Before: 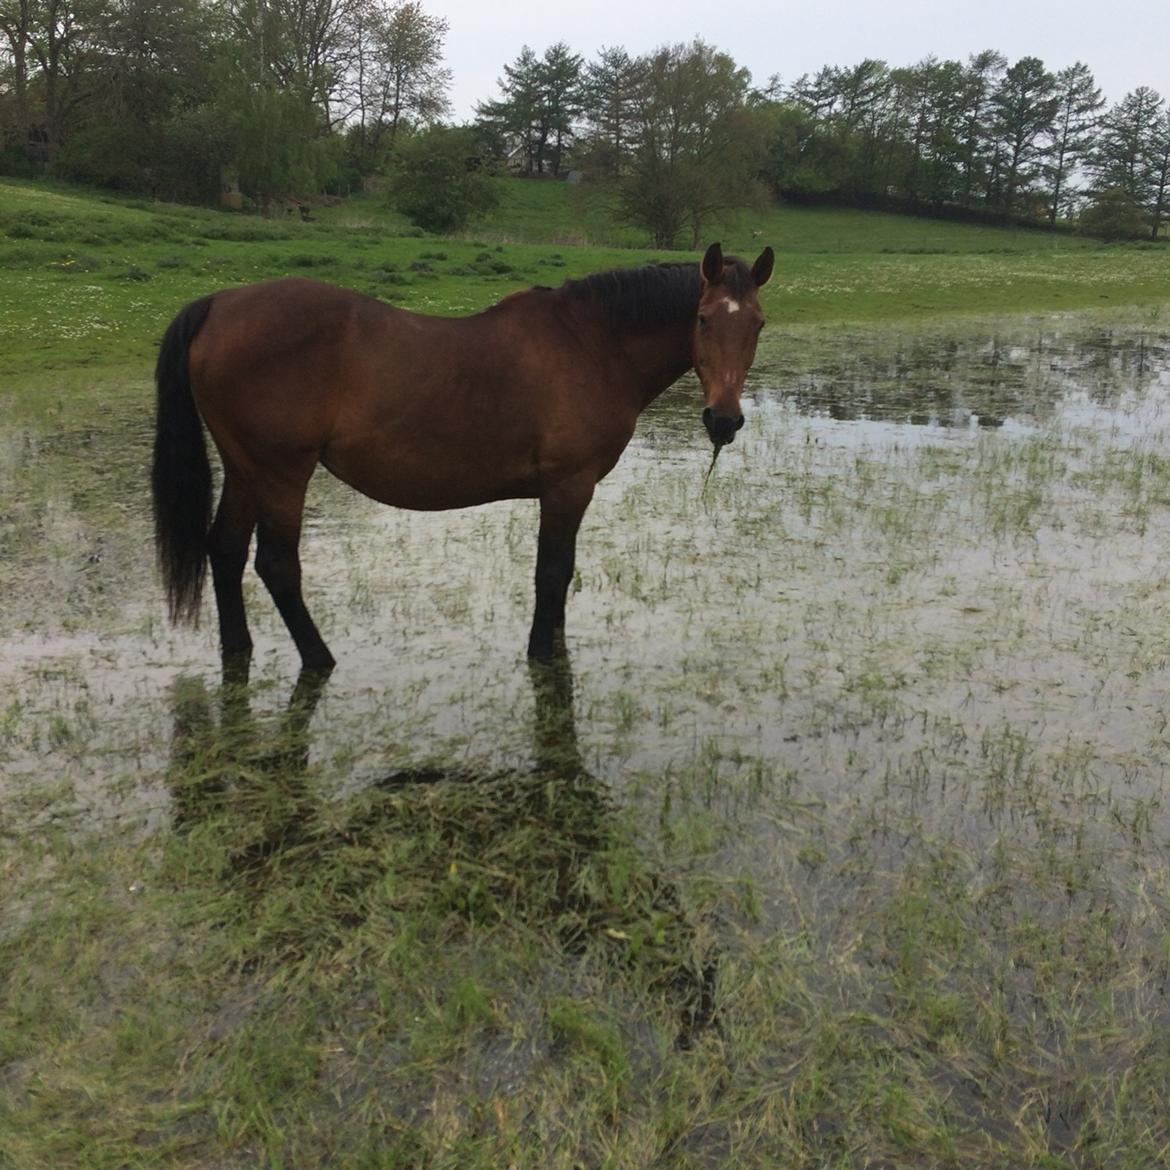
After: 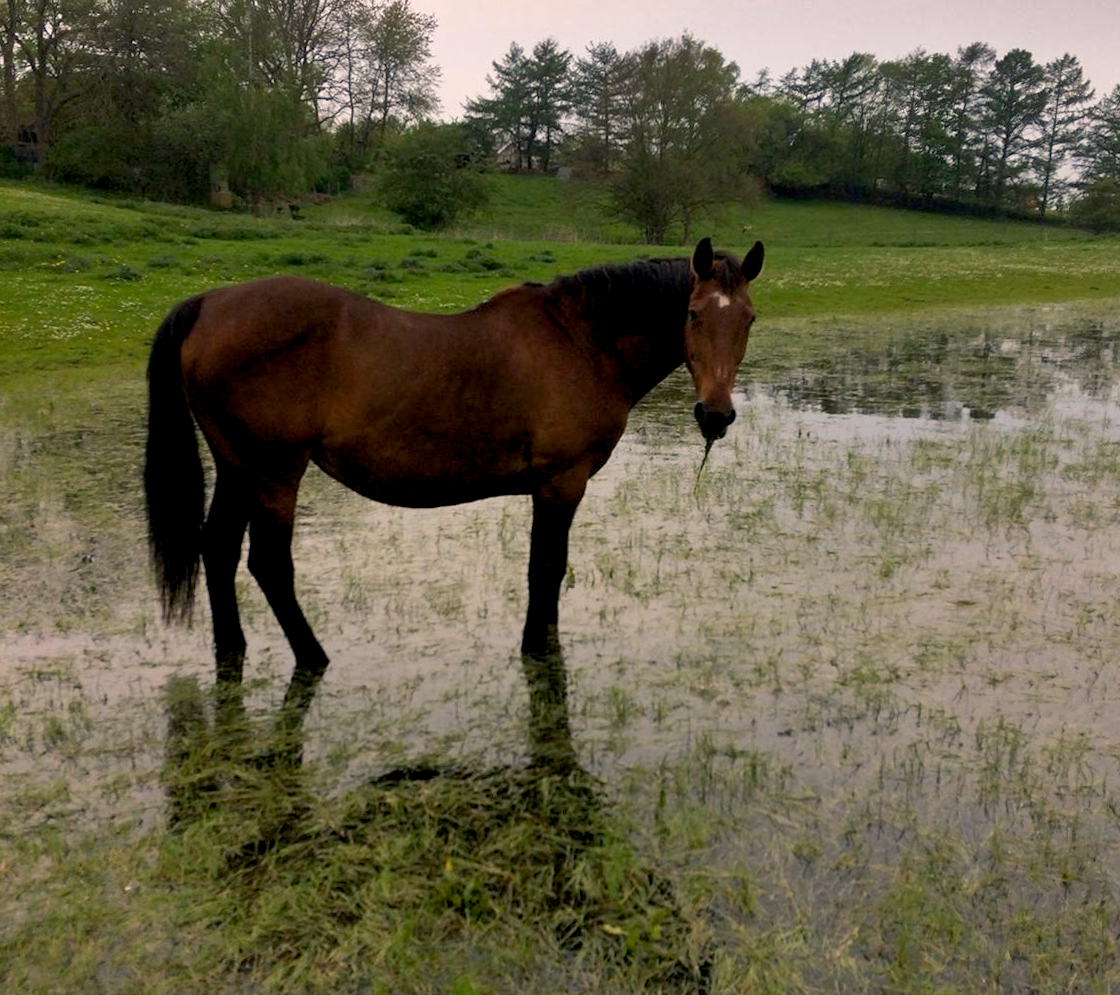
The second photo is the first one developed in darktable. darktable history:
color balance rgb: highlights gain › chroma 3.292%, highlights gain › hue 55.9°, global offset › luminance -1.423%, perceptual saturation grading › global saturation 14.836%
crop and rotate: angle 0.488°, left 0.248%, right 3.152%, bottom 14.198%
shadows and highlights: shadows 24.31, highlights -76.41, soften with gaussian
